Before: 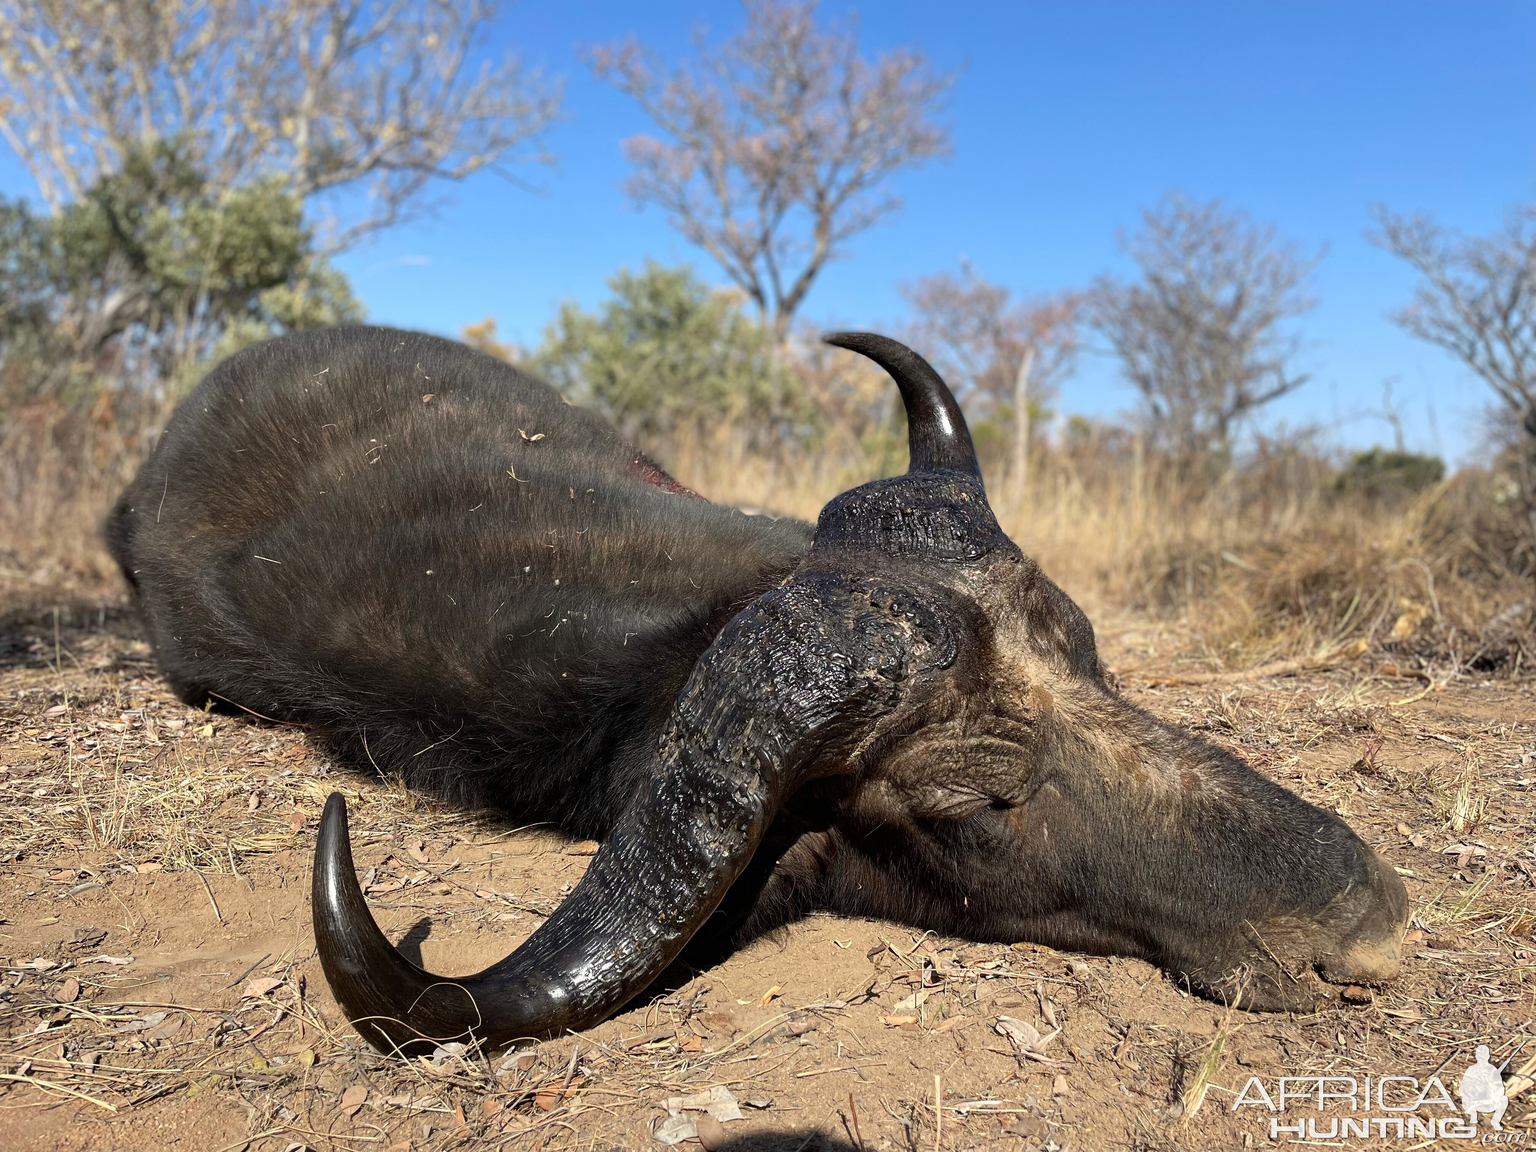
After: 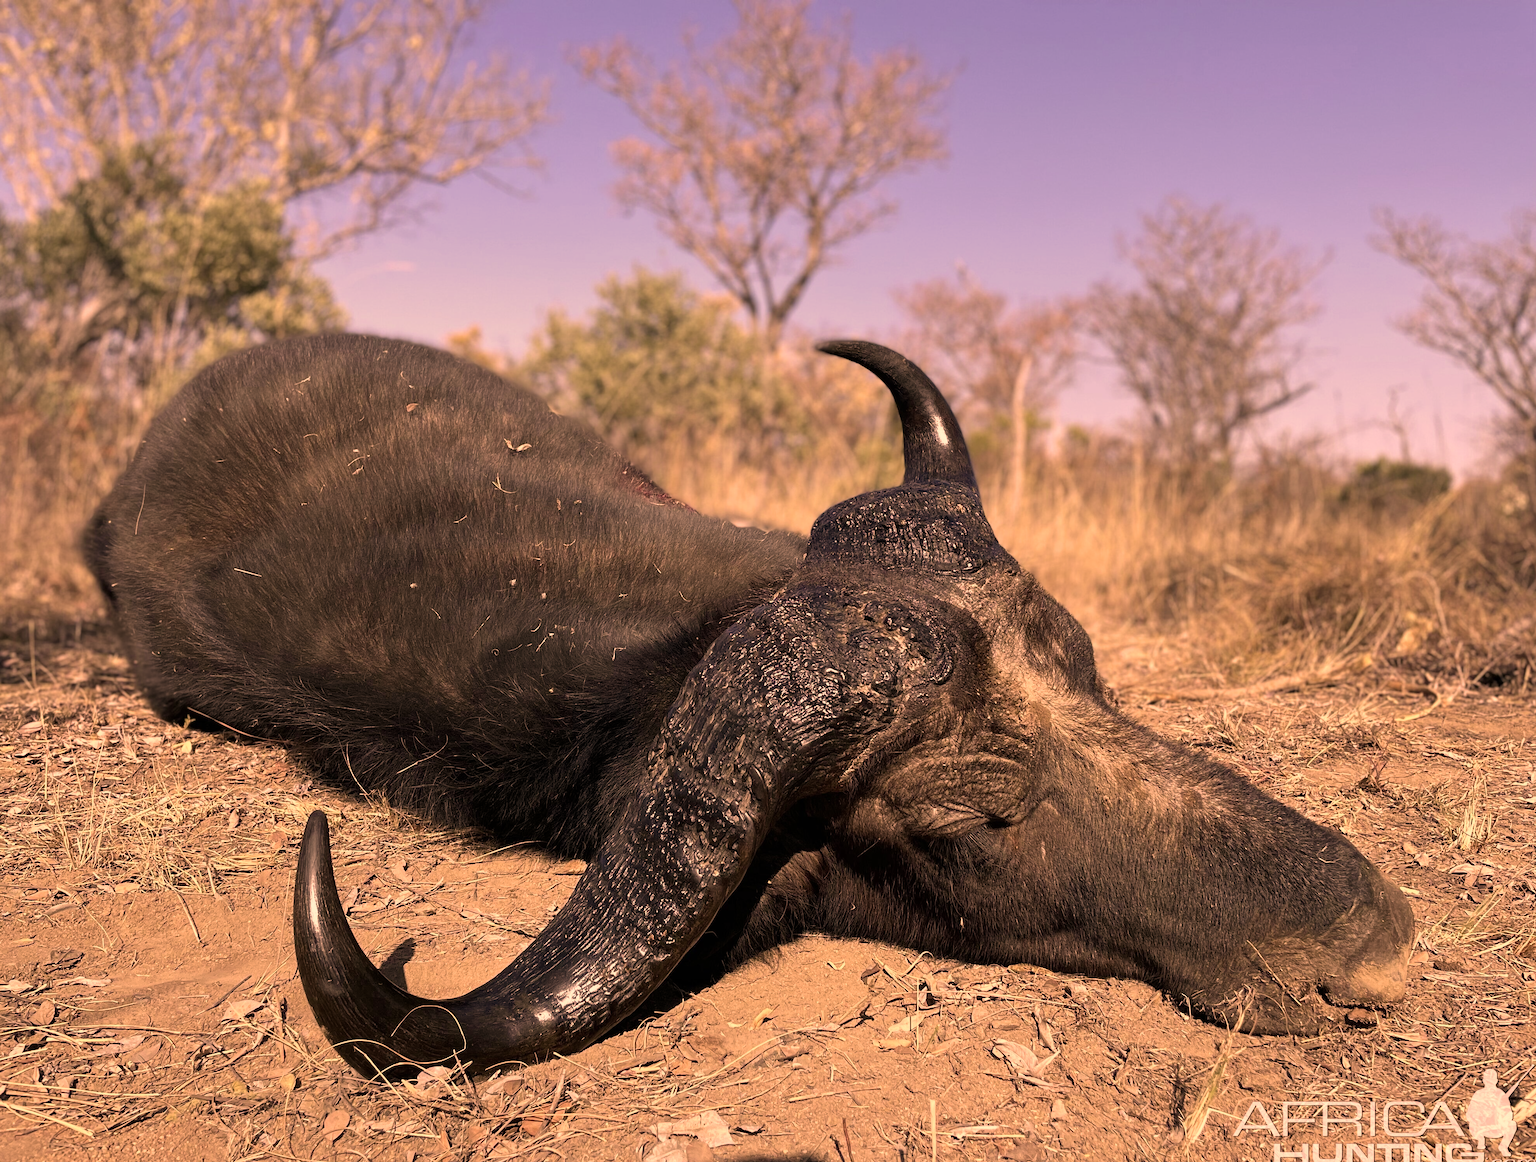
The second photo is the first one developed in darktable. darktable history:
tone curve: curves: ch0 [(0, 0) (0.003, 0.003) (0.011, 0.011) (0.025, 0.025) (0.044, 0.044) (0.069, 0.069) (0.1, 0.099) (0.136, 0.135) (0.177, 0.176) (0.224, 0.223) (0.277, 0.275) (0.335, 0.333) (0.399, 0.396) (0.468, 0.465) (0.543, 0.541) (0.623, 0.622) (0.709, 0.708) (0.801, 0.8) (0.898, 0.897) (1, 1)], color space Lab, independent channels, preserve colors none
crop and rotate: left 1.665%, right 0.536%, bottom 1.261%
color correction: highlights a* 39.31, highlights b* 39.61, saturation 0.695
velvia: strength 16.98%
